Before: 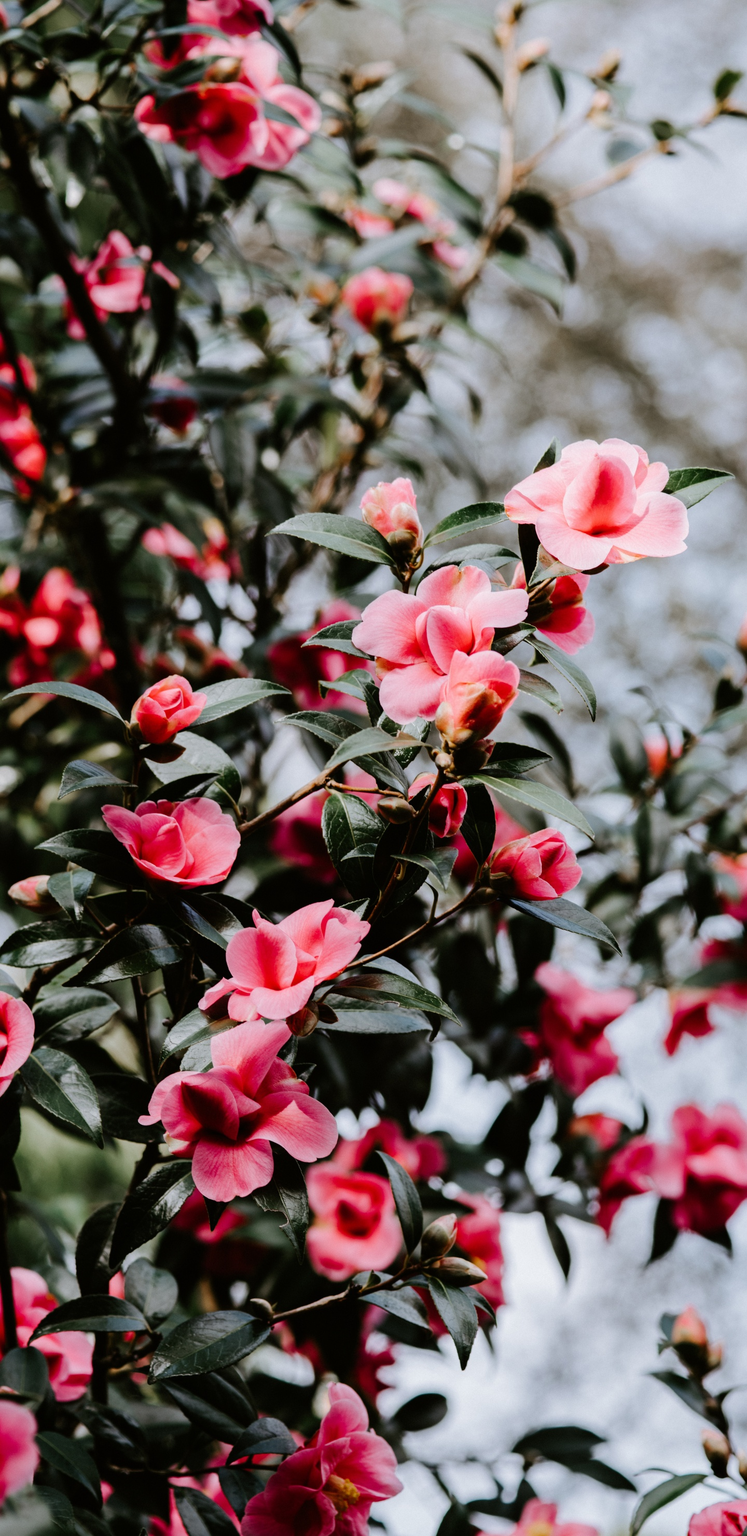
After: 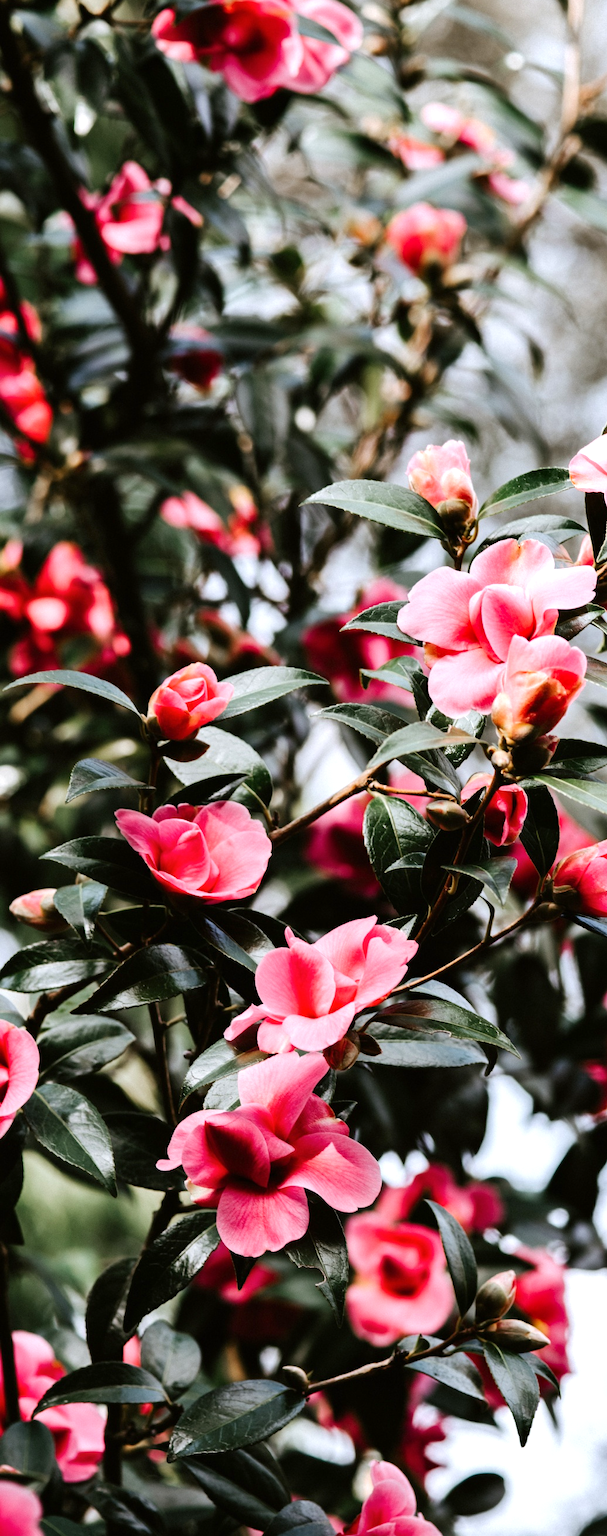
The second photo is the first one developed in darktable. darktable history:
crop: top 5.74%, right 27.848%, bottom 5.608%
shadows and highlights: shadows 12, white point adjustment 1.28, soften with gaussian
exposure: exposure 0.602 EV, compensate highlight preservation false
